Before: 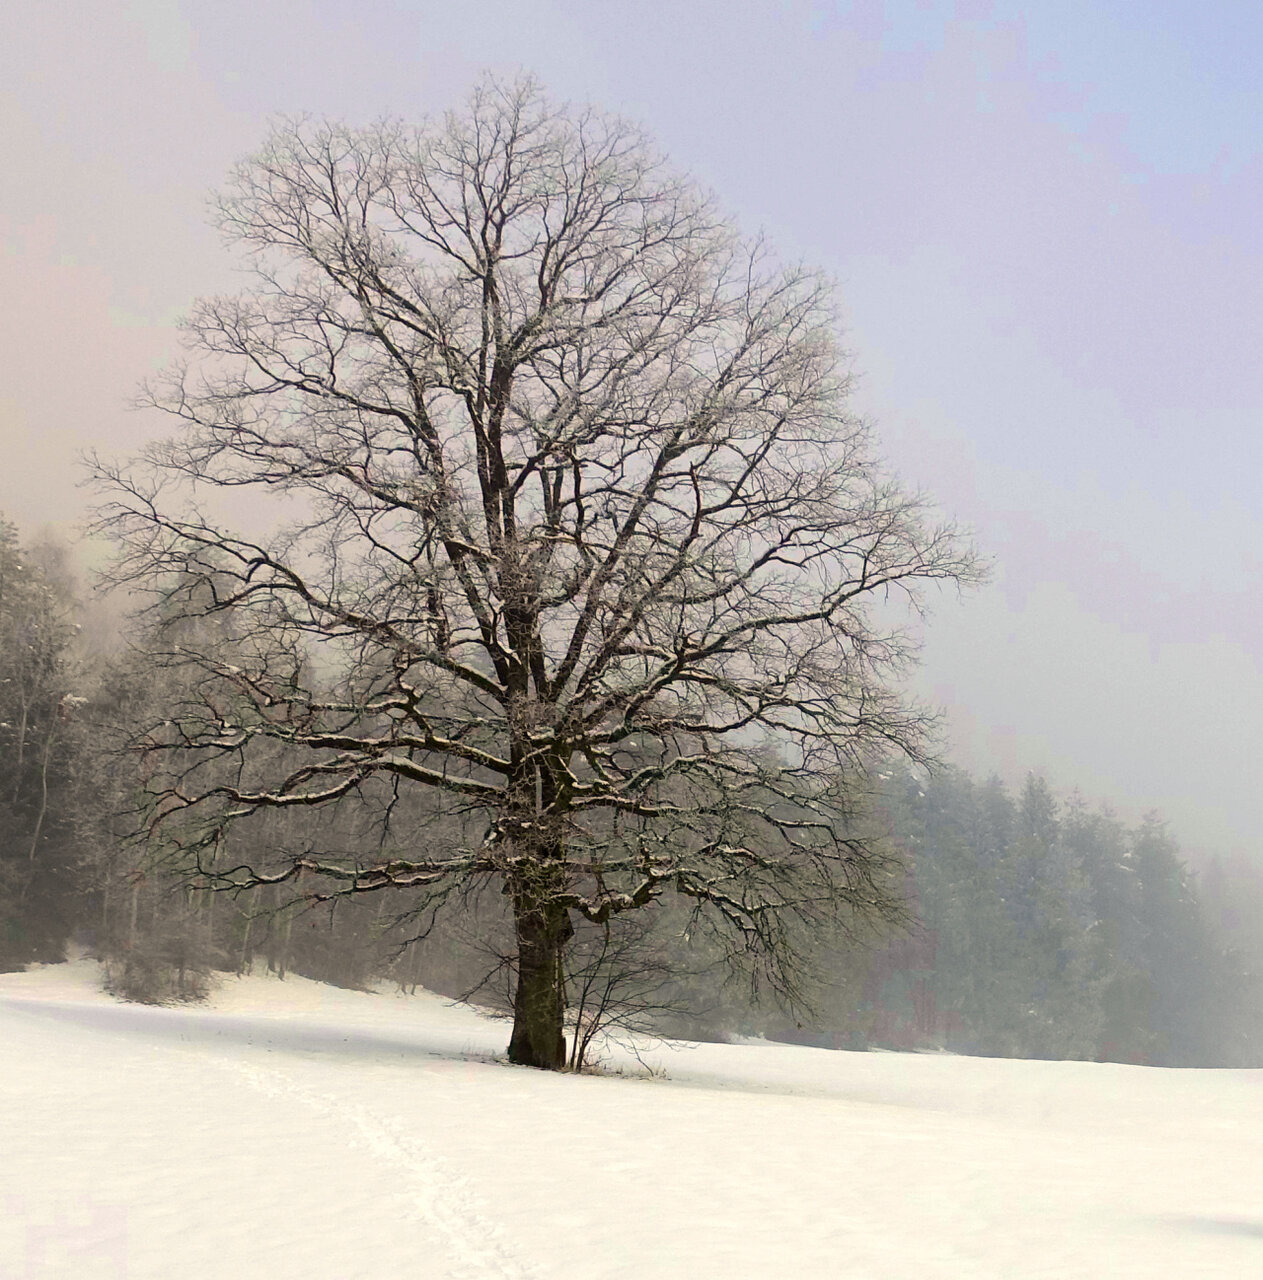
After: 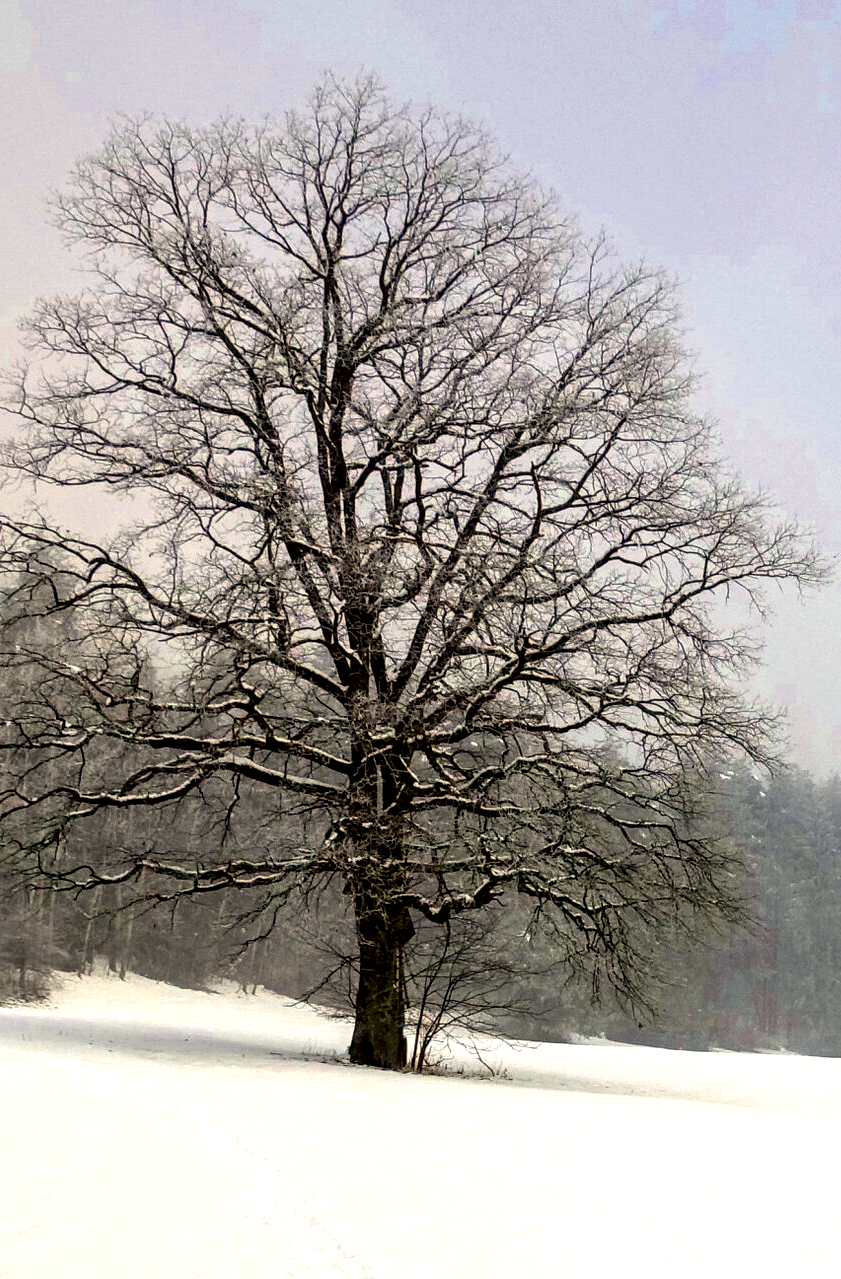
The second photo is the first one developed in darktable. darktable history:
crop and rotate: left 12.648%, right 20.685%
local contrast: highlights 80%, shadows 57%, detail 175%, midtone range 0.602
